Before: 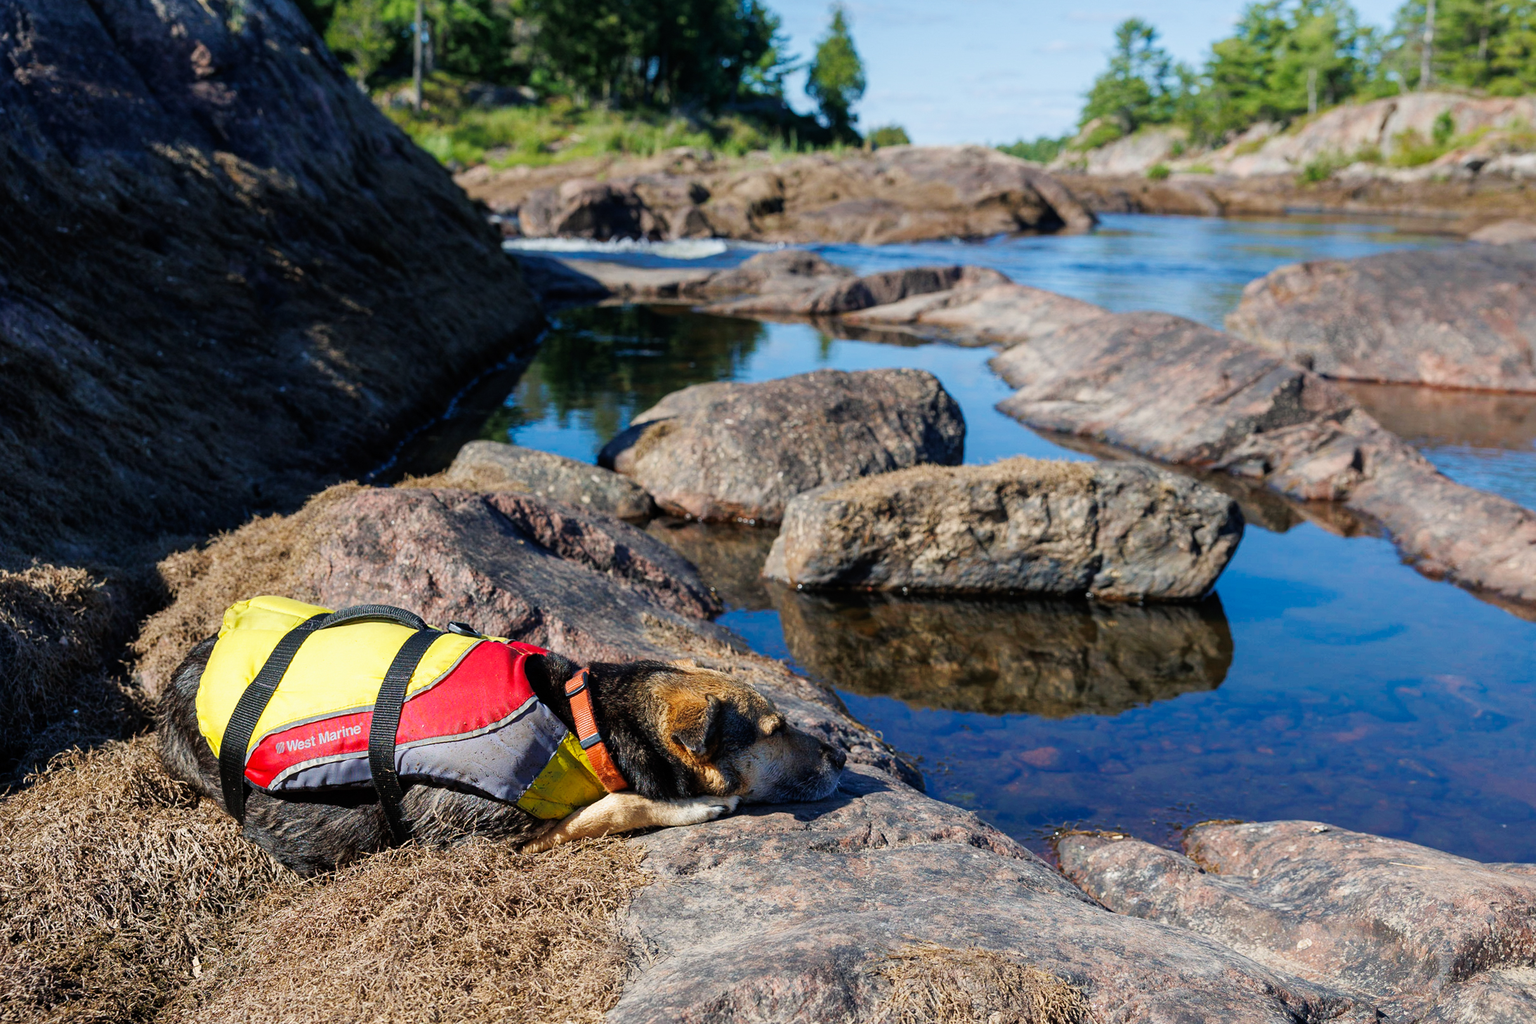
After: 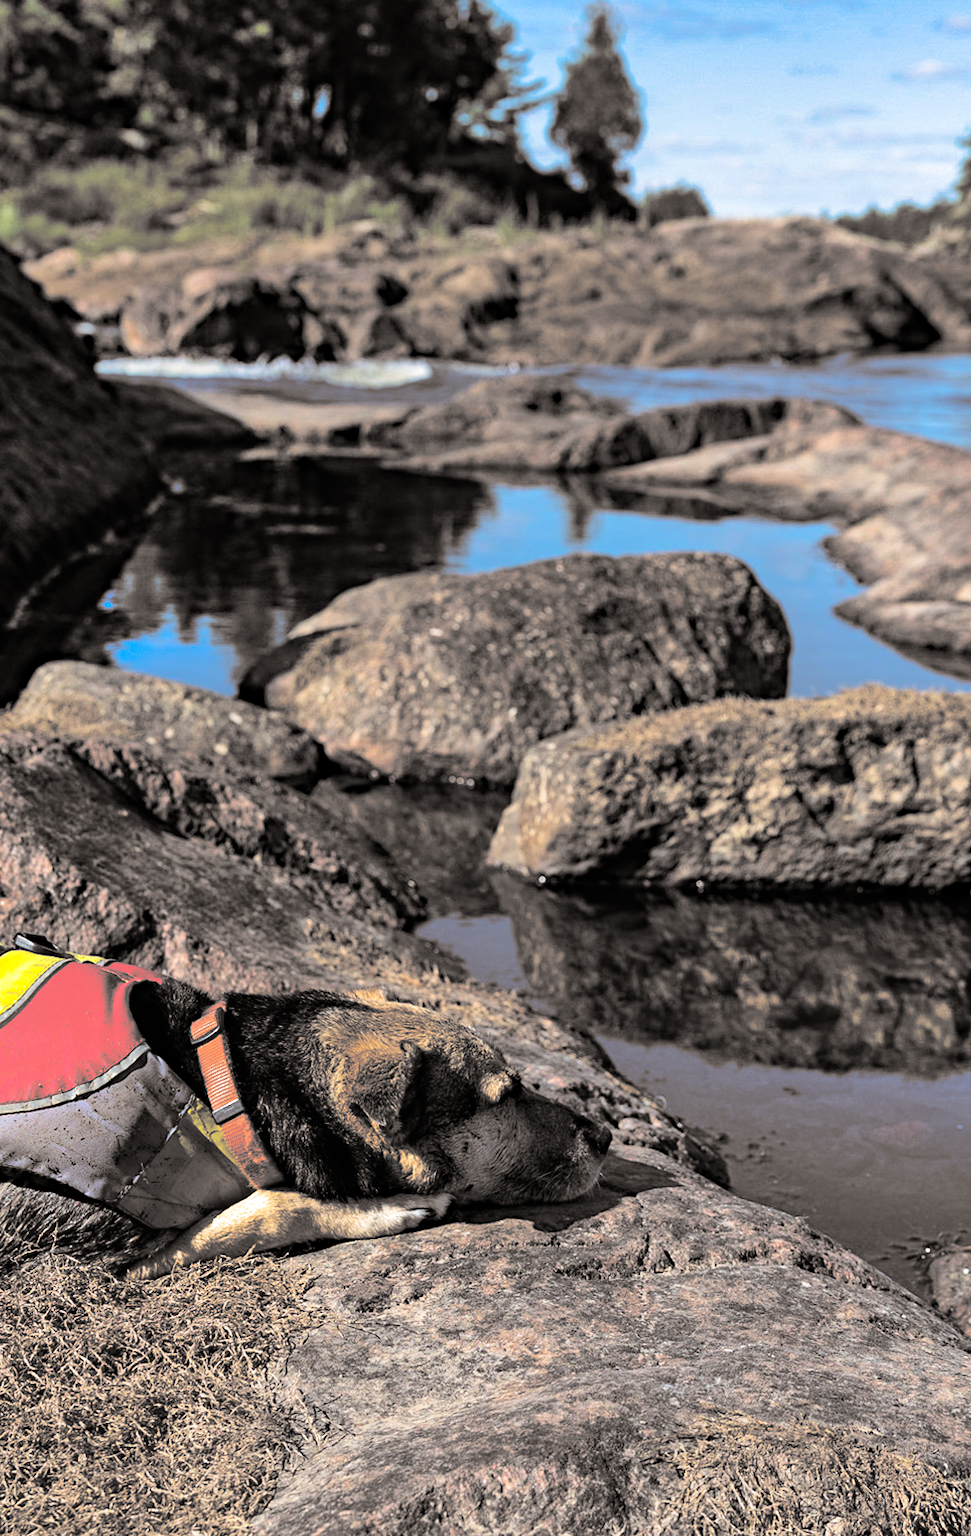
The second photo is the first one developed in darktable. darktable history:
crop: left 28.583%, right 29.231%
split-toning: shadows › hue 26°, shadows › saturation 0.09, highlights › hue 40°, highlights › saturation 0.18, balance -63, compress 0%
shadows and highlights: shadows 60, soften with gaussian
haze removal: strength 0.42, compatibility mode true, adaptive false
color balance: lift [1, 1.001, 0.999, 1.001], gamma [1, 1.004, 1.007, 0.993], gain [1, 0.991, 0.987, 1.013], contrast 7.5%, contrast fulcrum 10%, output saturation 115%
